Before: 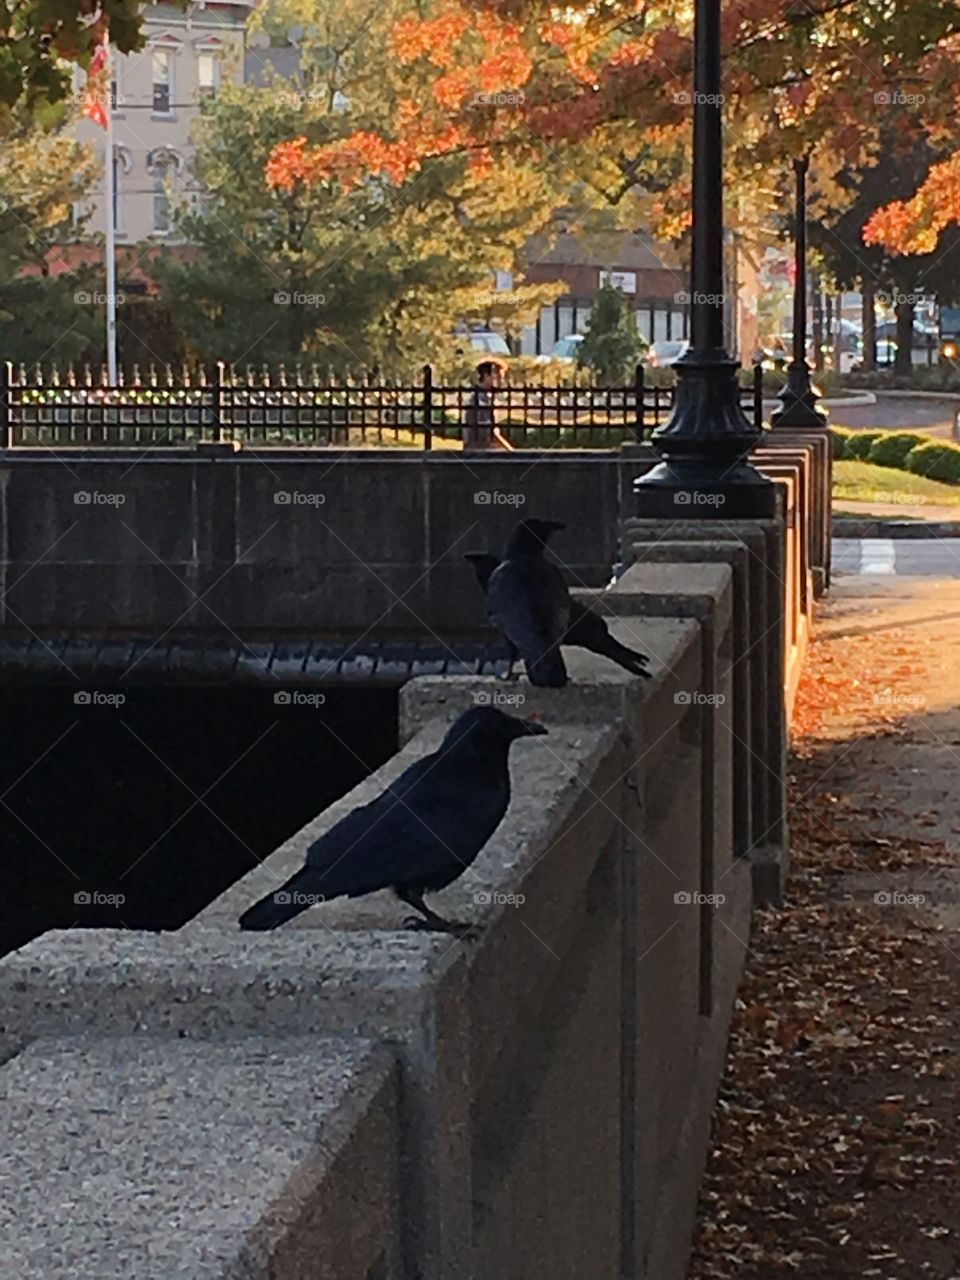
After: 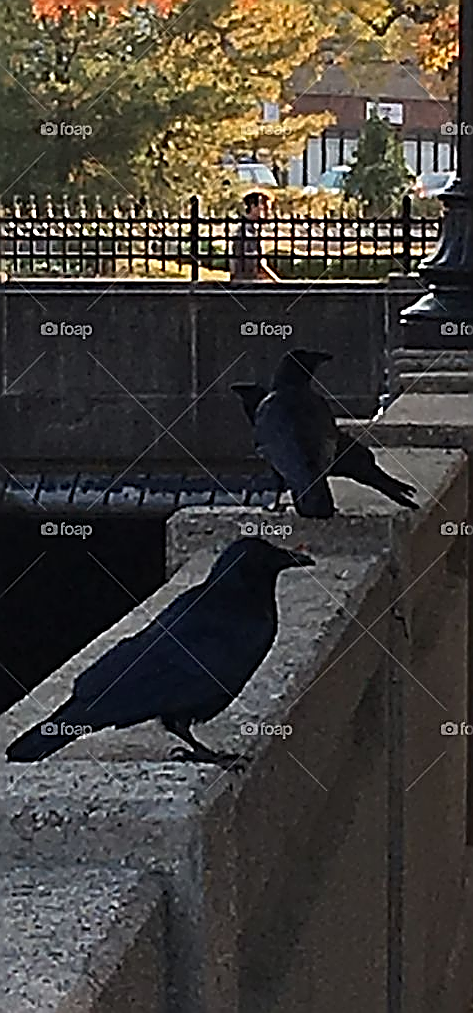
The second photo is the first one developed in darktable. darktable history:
crop and rotate: angle 0.023°, left 24.291%, top 13.196%, right 26.315%, bottom 7.549%
sharpen: amount 1.855
